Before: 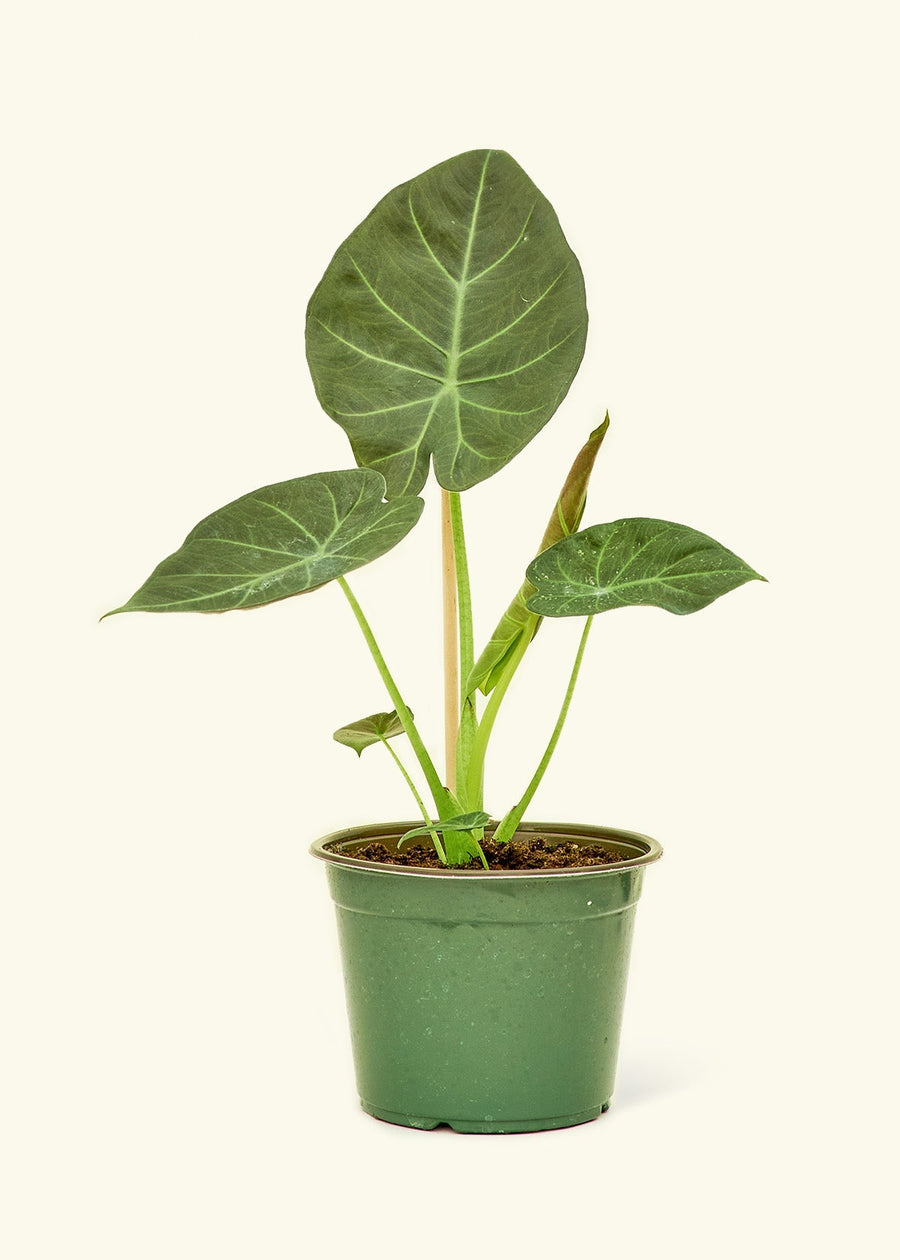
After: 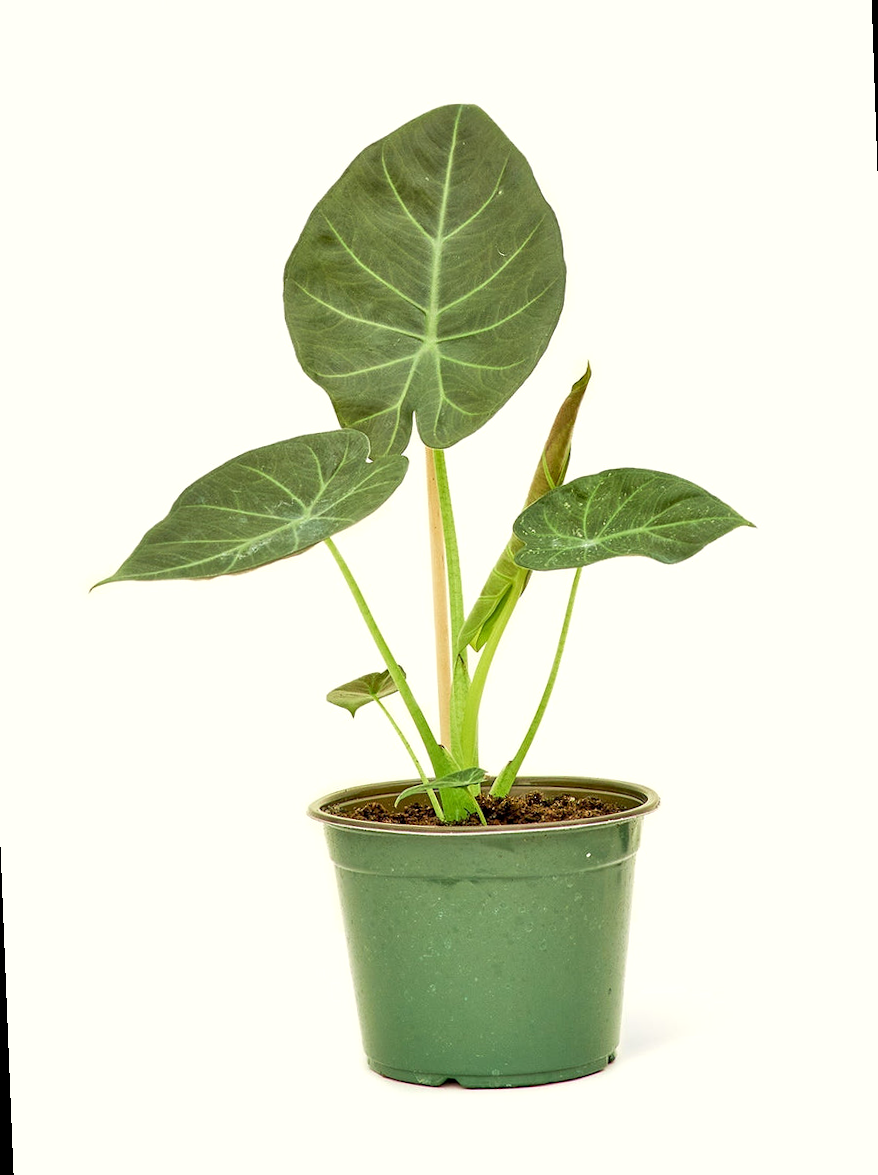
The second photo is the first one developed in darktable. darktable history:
exposure: black level correction 0.002, exposure 0.15 EV, compensate highlight preservation false
rotate and perspective: rotation -2.12°, lens shift (vertical) 0.009, lens shift (horizontal) -0.008, automatic cropping original format, crop left 0.036, crop right 0.964, crop top 0.05, crop bottom 0.959
